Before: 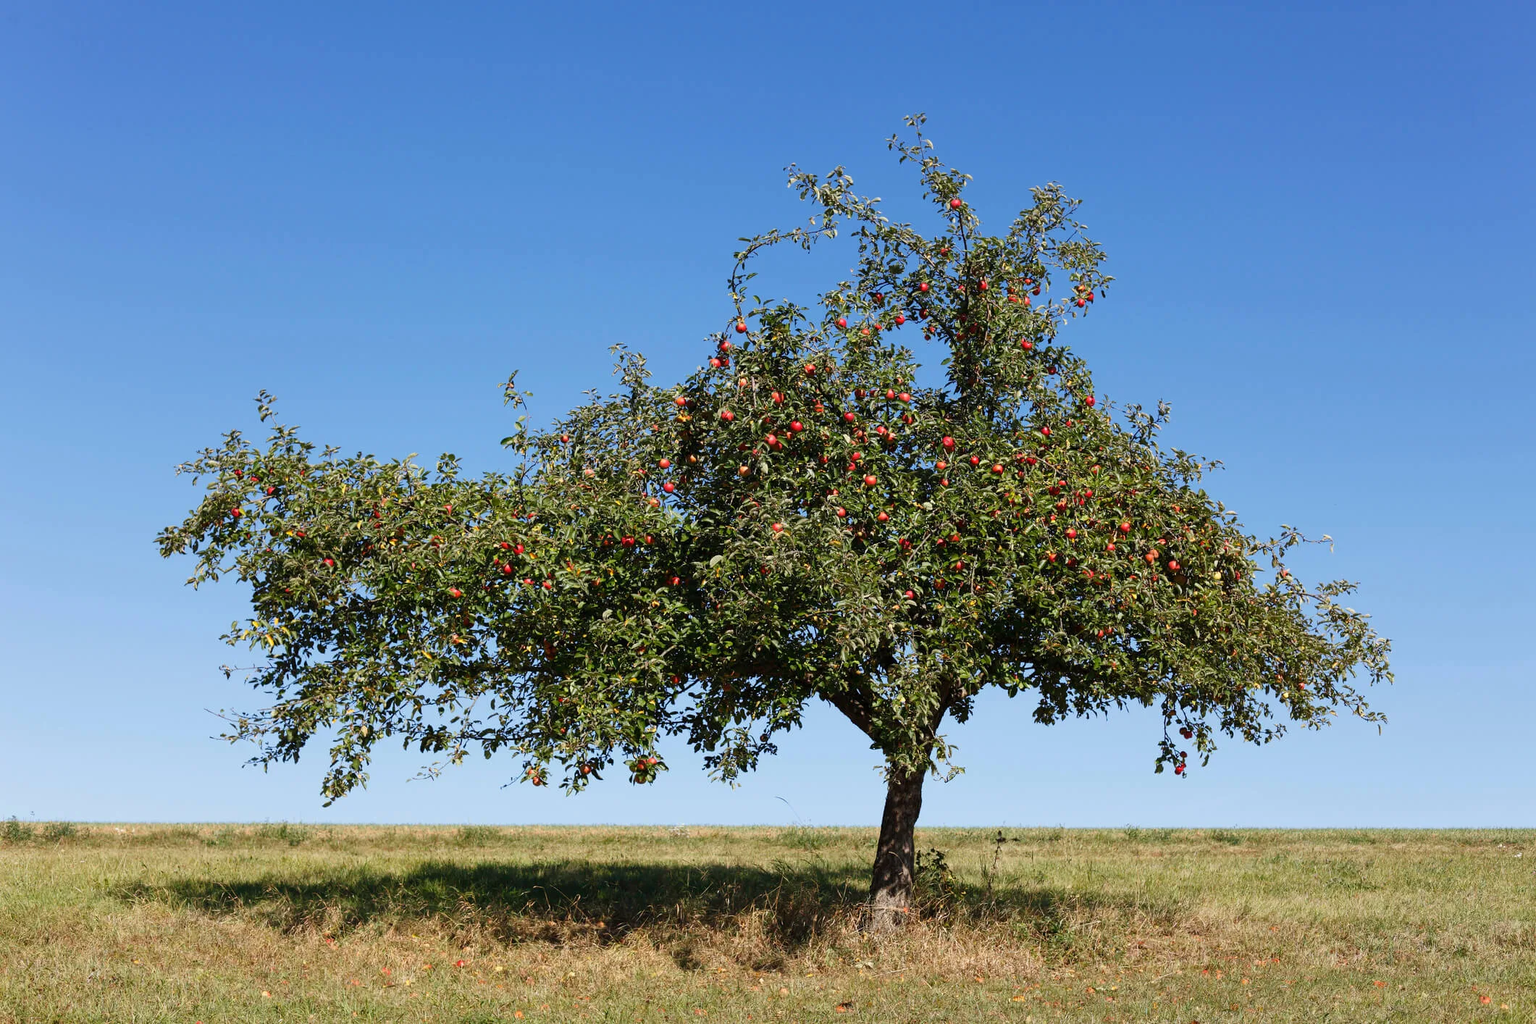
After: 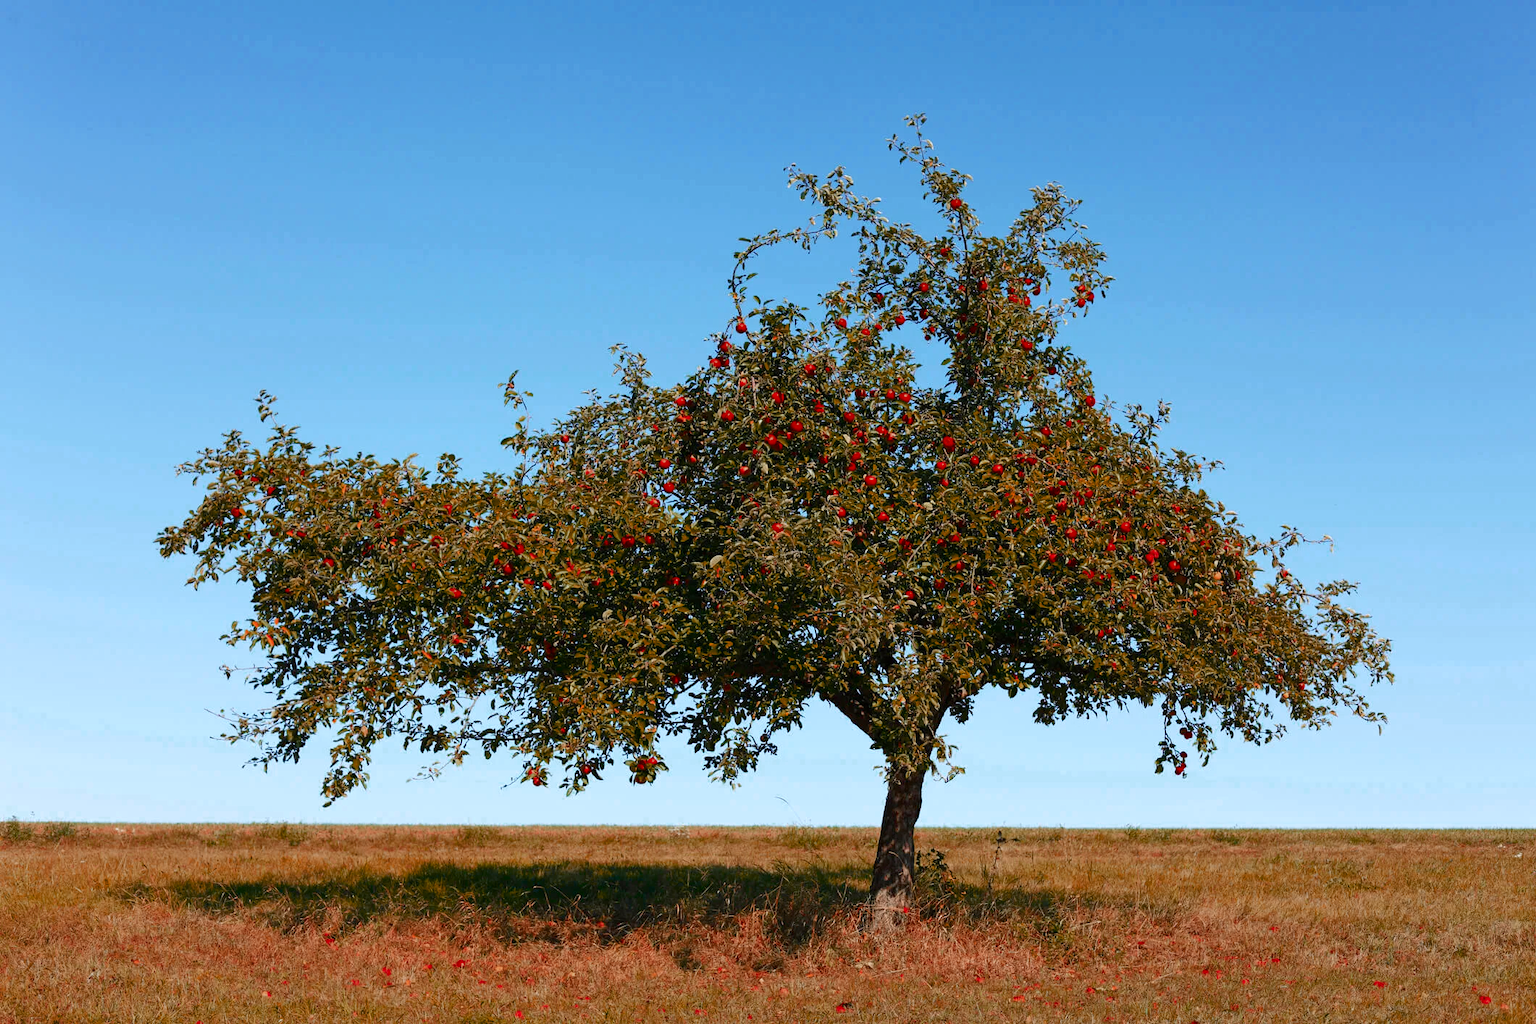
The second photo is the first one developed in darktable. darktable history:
color balance rgb: shadows lift › chroma 2.028%, shadows lift › hue 247.04°, perceptual saturation grading › global saturation 40.312%, global vibrance 19.473%
color zones: curves: ch0 [(0, 0.299) (0.25, 0.383) (0.456, 0.352) (0.736, 0.571)]; ch1 [(0, 0.63) (0.151, 0.568) (0.254, 0.416) (0.47, 0.558) (0.732, 0.37) (0.909, 0.492)]; ch2 [(0.004, 0.604) (0.158, 0.443) (0.257, 0.403) (0.761, 0.468)], mix 26.37%
